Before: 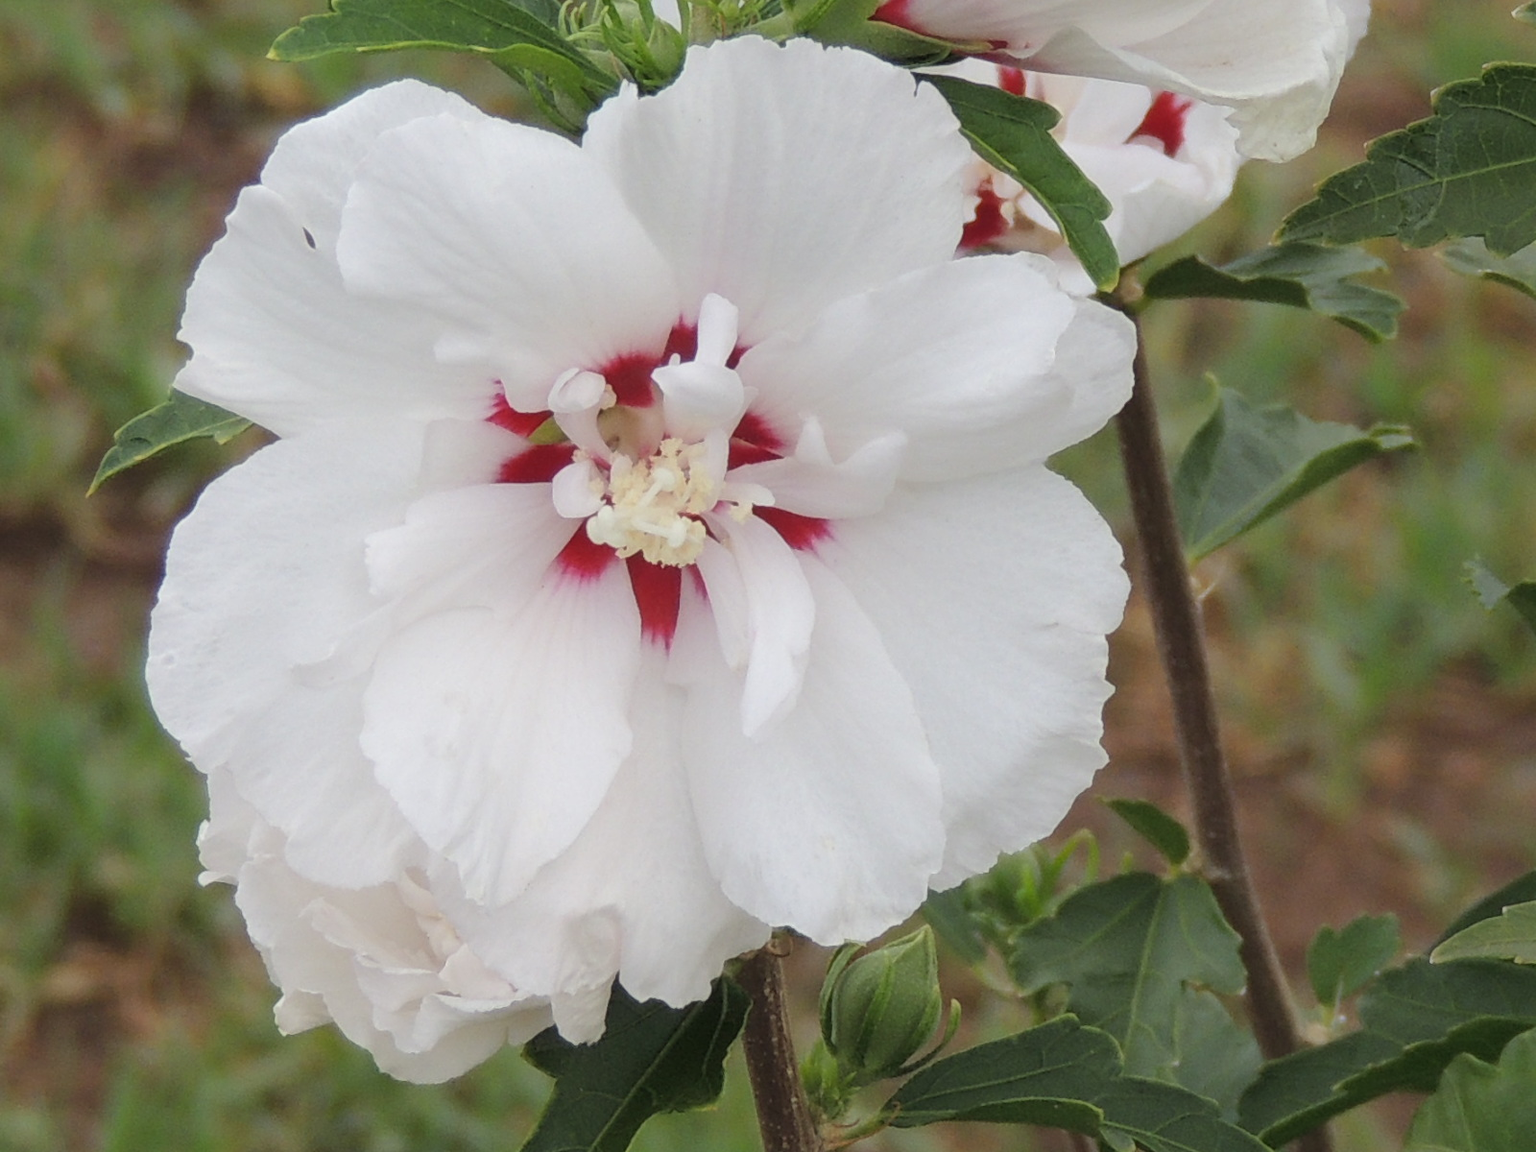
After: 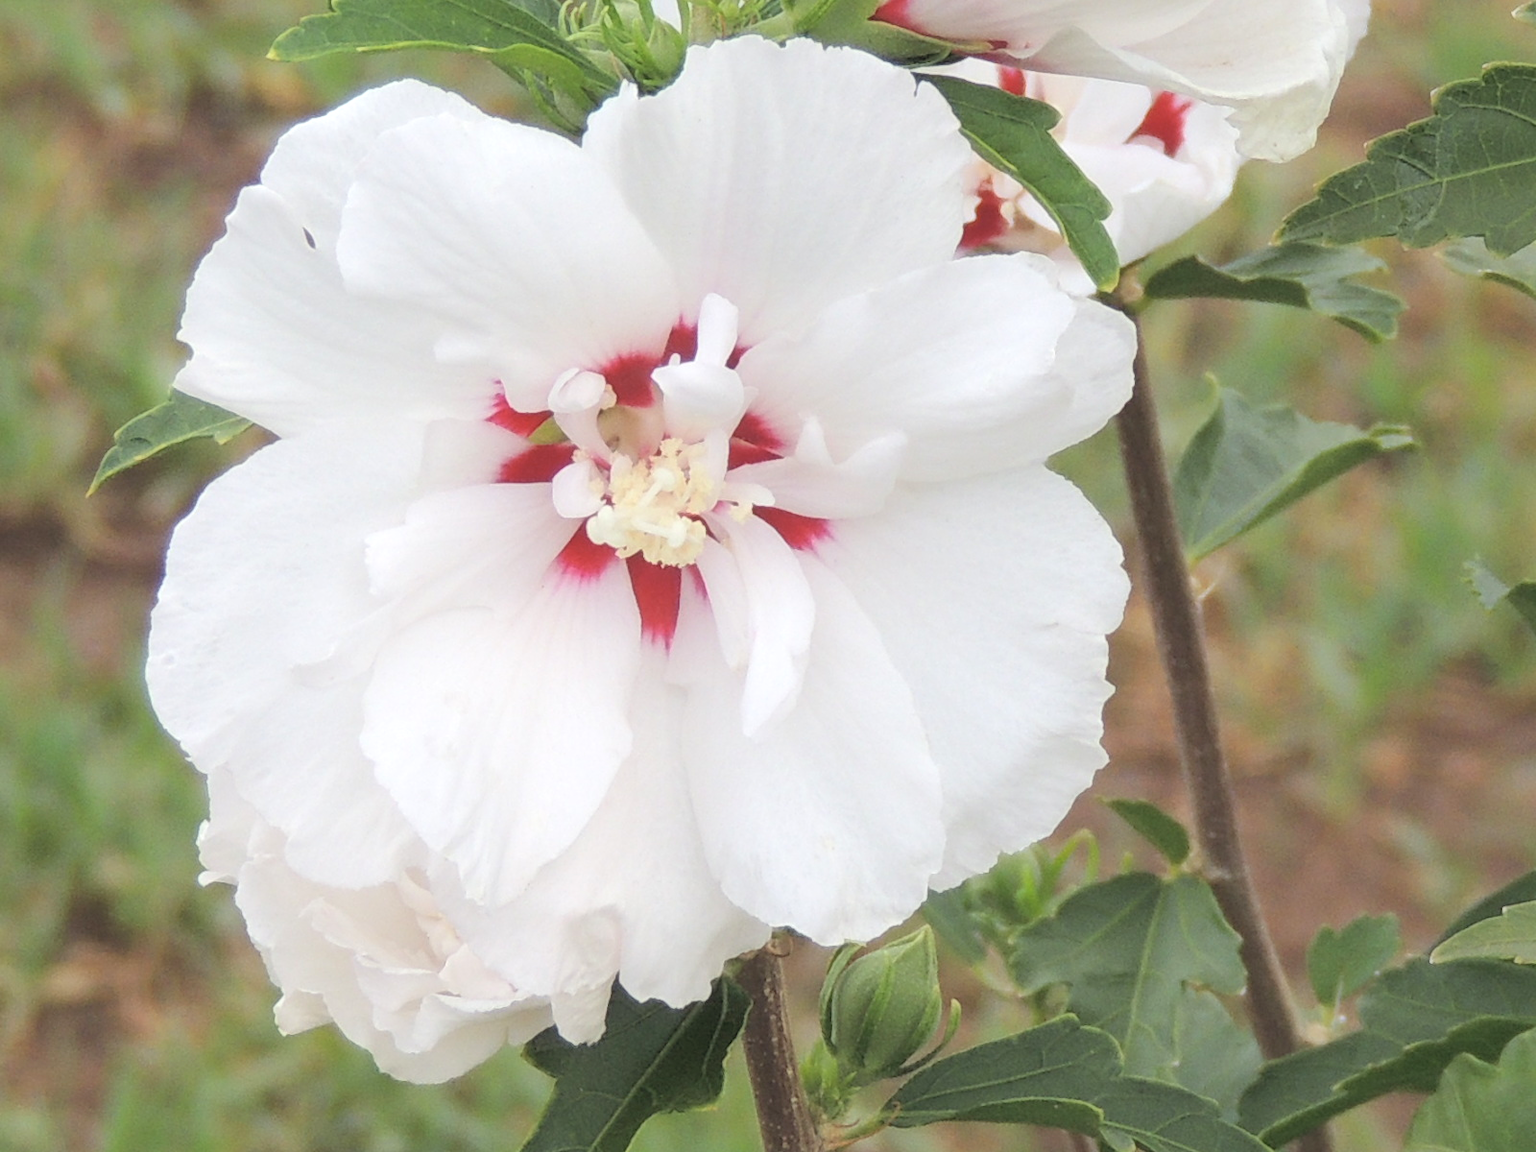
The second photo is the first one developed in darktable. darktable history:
contrast brightness saturation: brightness 0.15
exposure: exposure 0.376 EV, compensate highlight preservation false
